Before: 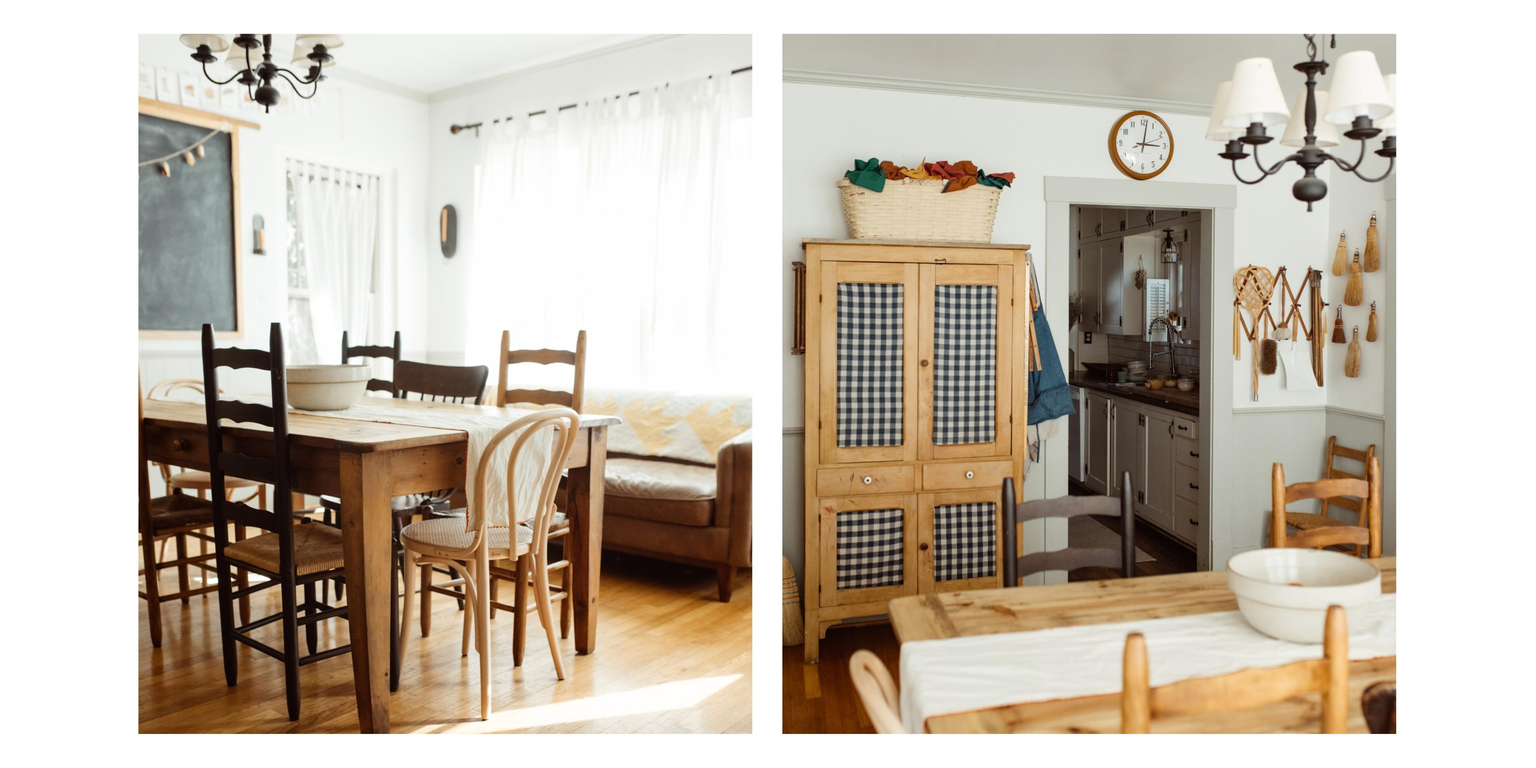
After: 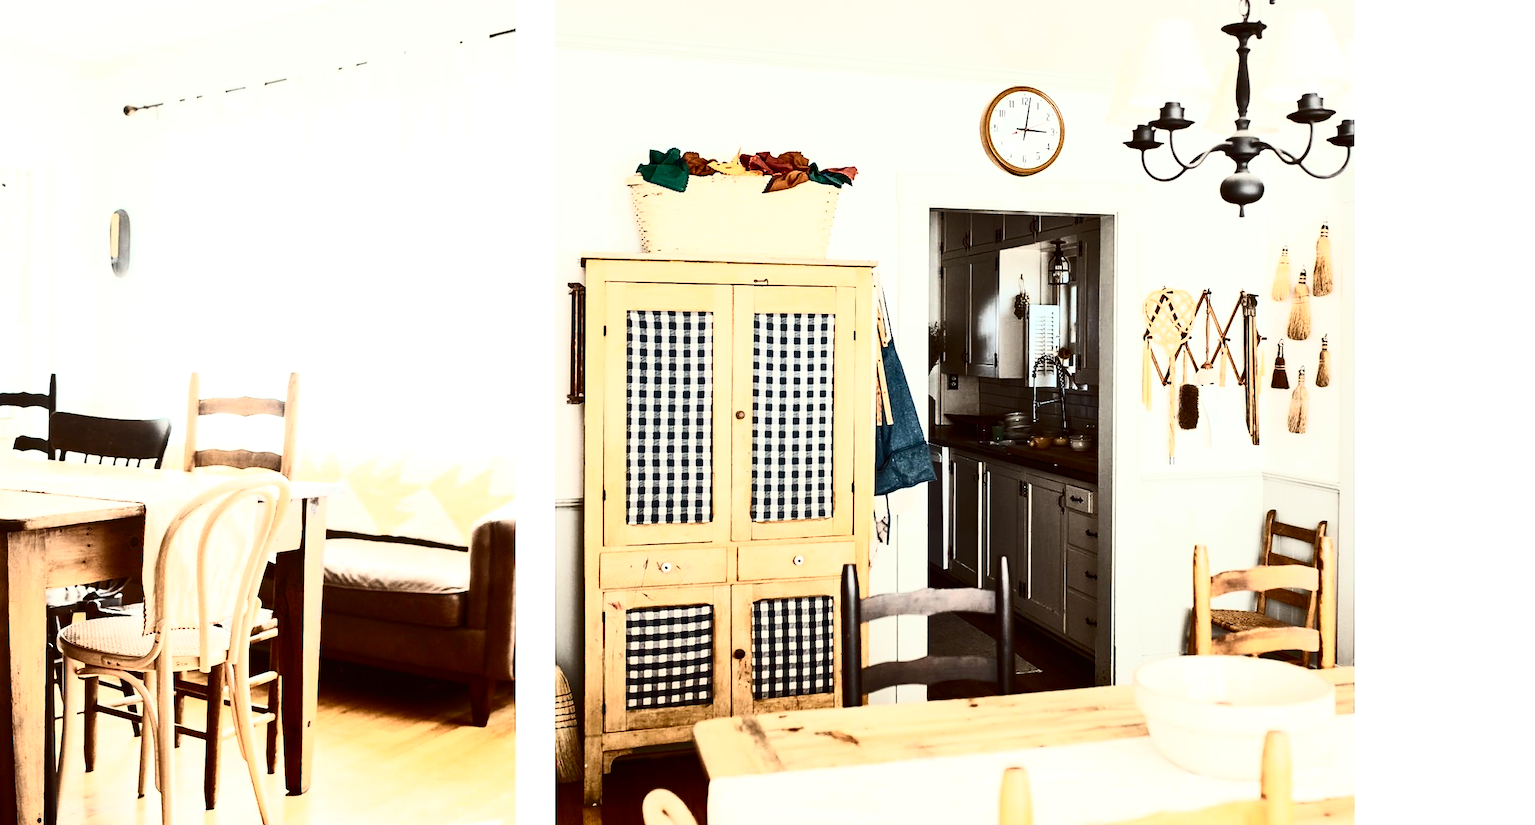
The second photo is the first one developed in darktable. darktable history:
exposure: black level correction 0, exposure 0.499 EV, compensate highlight preservation false
crop: left 23.225%, top 5.847%, bottom 11.596%
sharpen: on, module defaults
contrast brightness saturation: contrast 0.937, brightness 0.204
